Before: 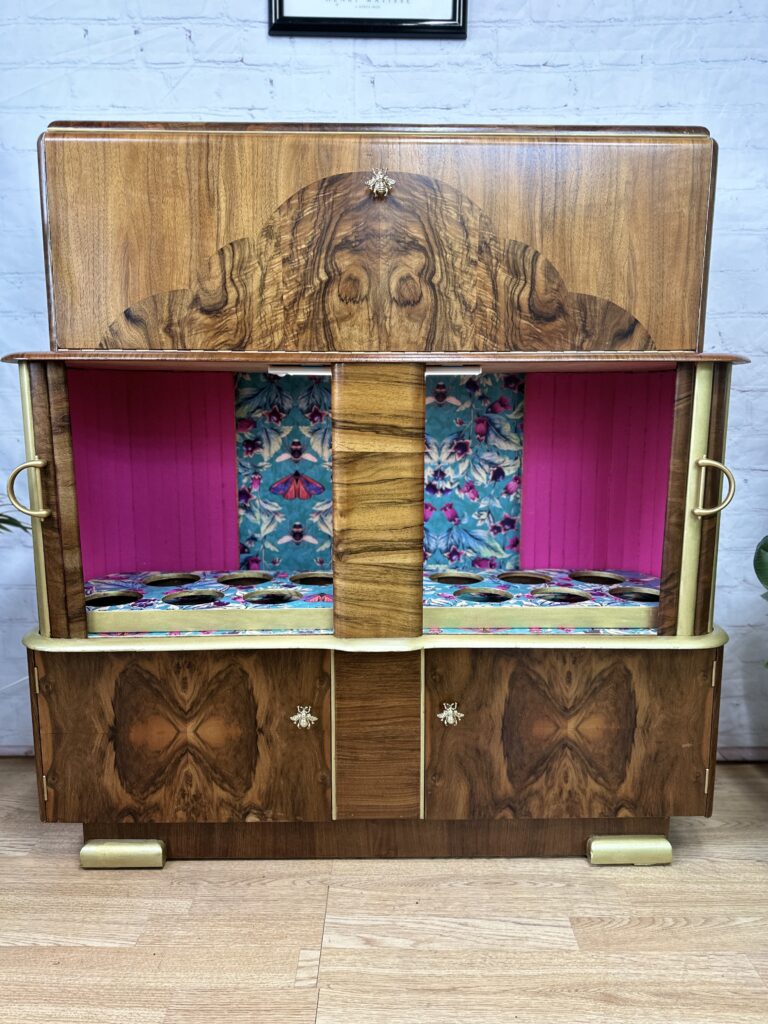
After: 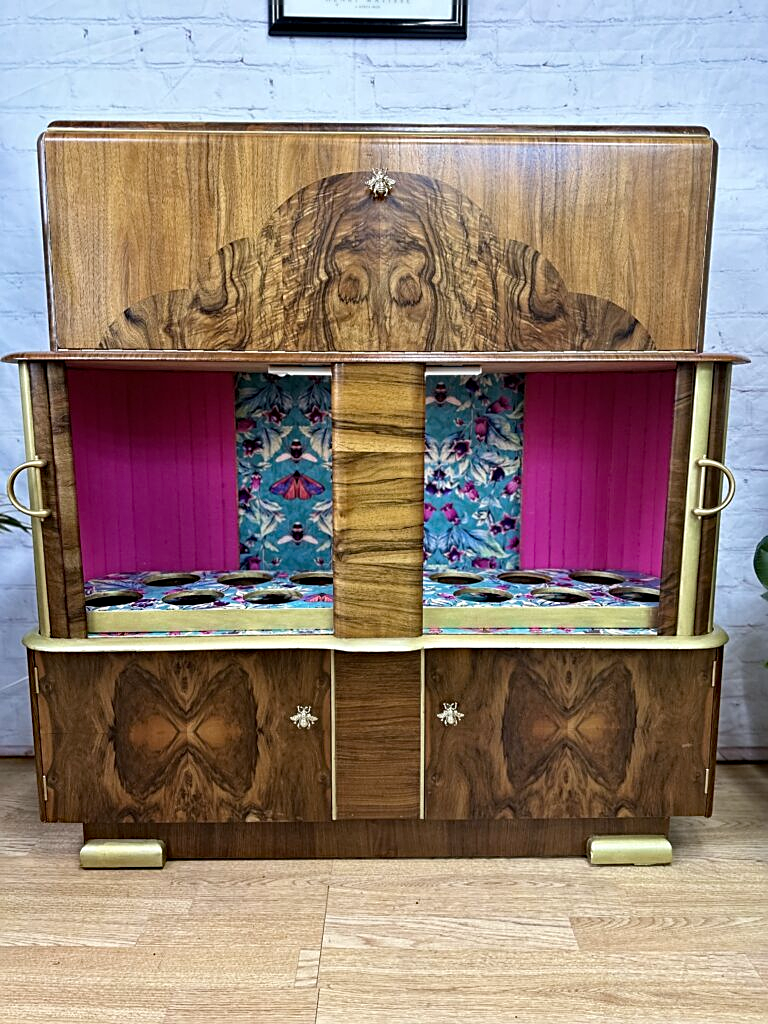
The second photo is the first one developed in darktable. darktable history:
sharpen: on, module defaults
haze removal: strength 0.29, distance 0.25, compatibility mode true, adaptive false
tone equalizer: on, module defaults
